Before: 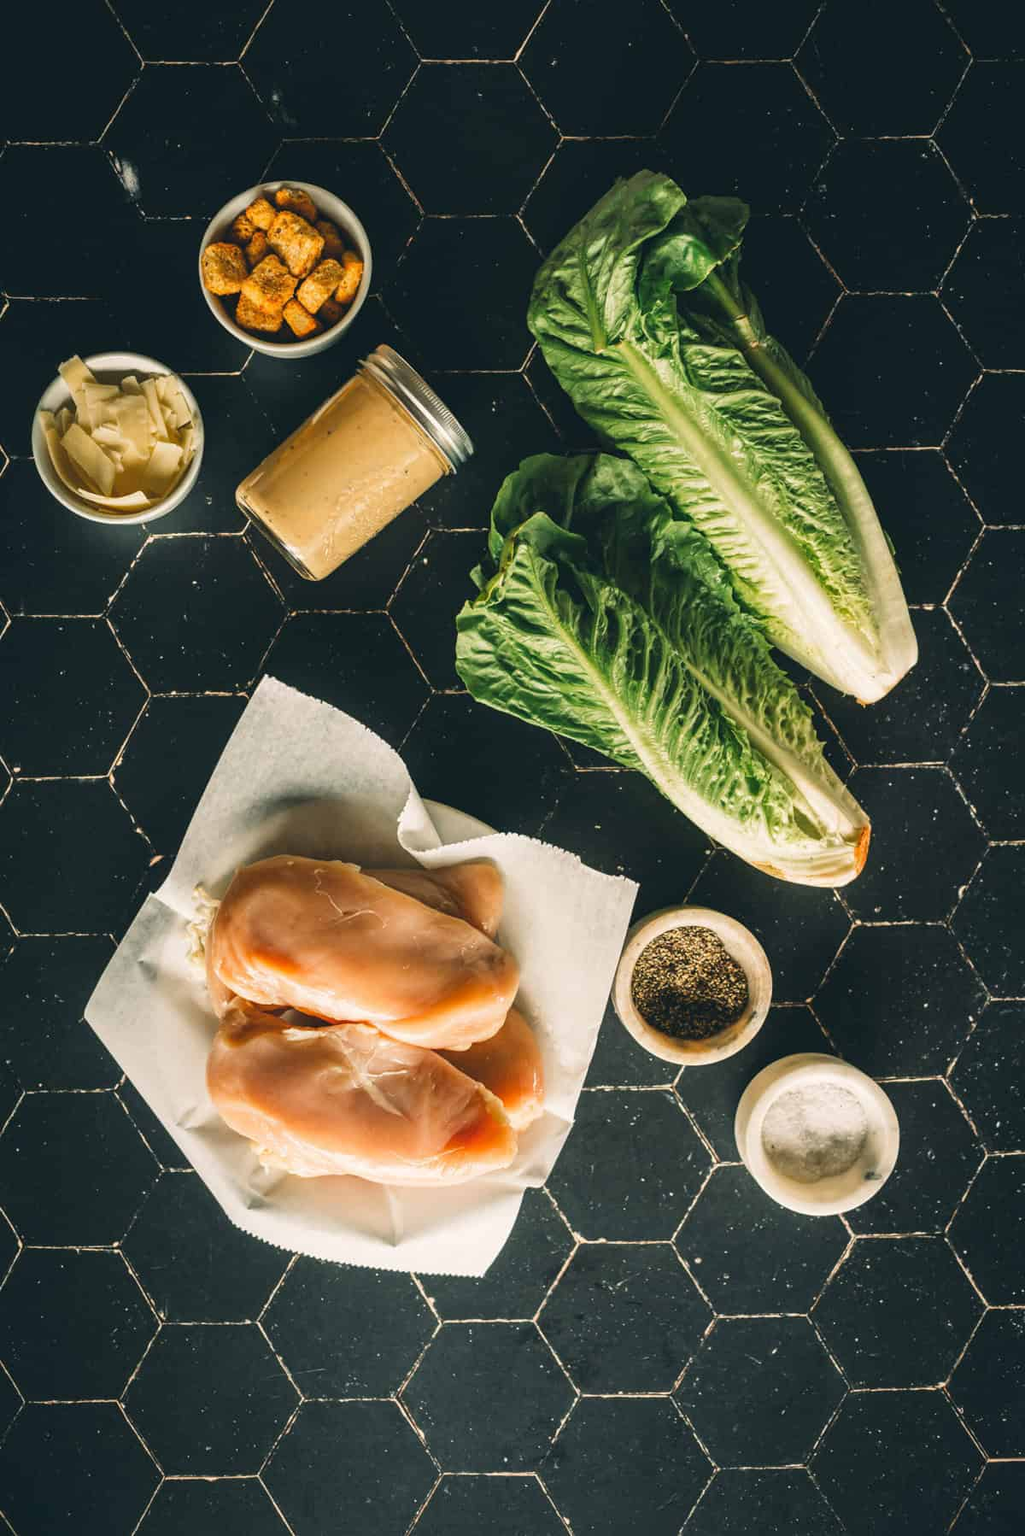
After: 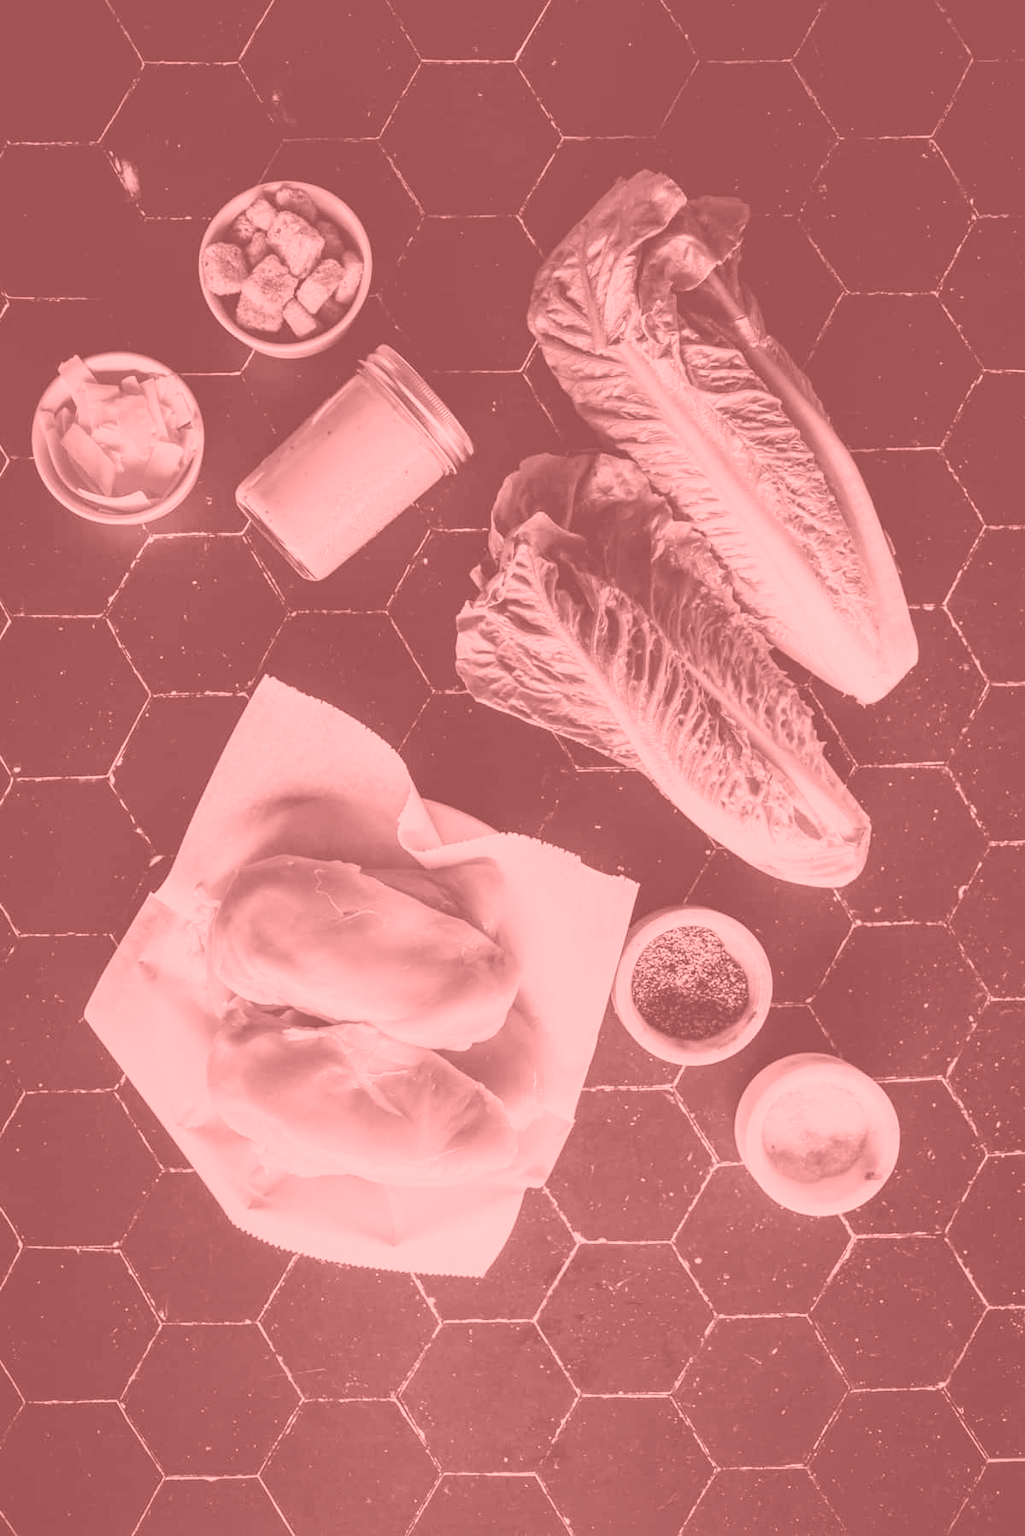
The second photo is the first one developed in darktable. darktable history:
colorize: saturation 51%, source mix 50.67%, lightness 50.67%
color correction: highlights a* -12.64, highlights b* -18.1, saturation 0.7
tone curve: curves: ch0 [(0, 0) (0.004, 0.001) (0.133, 0.112) (0.325, 0.362) (0.832, 0.893) (1, 1)], color space Lab, linked channels, preserve colors none
